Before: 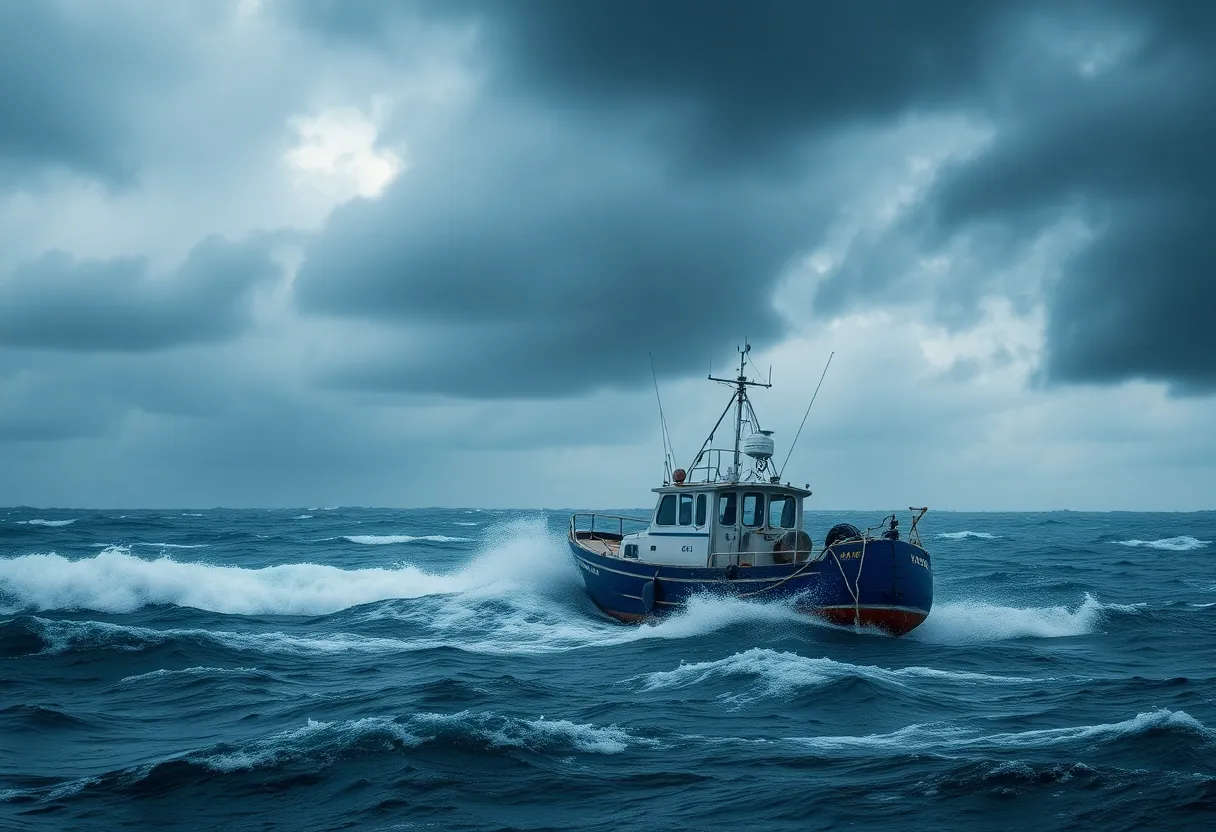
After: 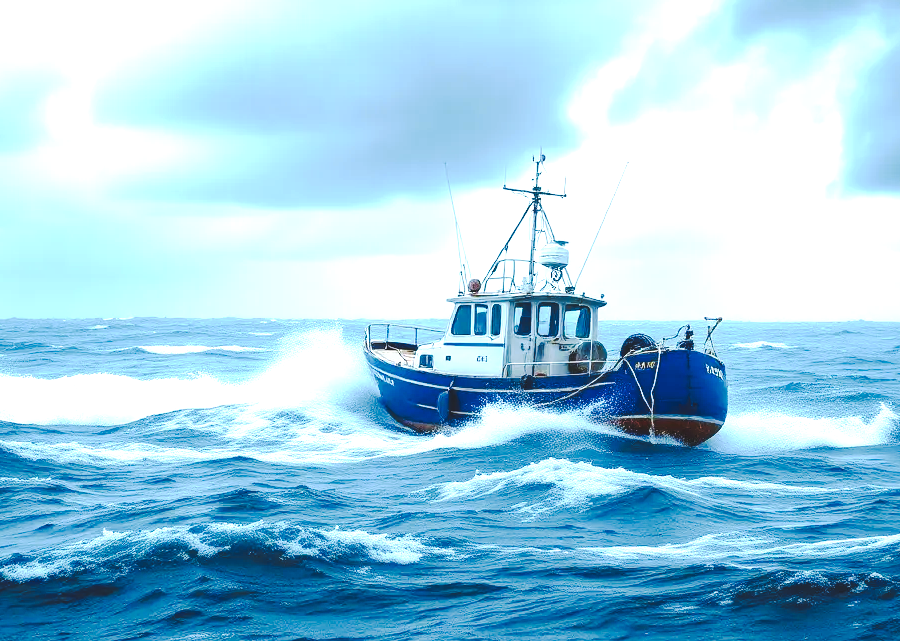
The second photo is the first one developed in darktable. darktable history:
tone curve: curves: ch0 [(0, 0) (0.003, 0.108) (0.011, 0.112) (0.025, 0.117) (0.044, 0.126) (0.069, 0.133) (0.1, 0.146) (0.136, 0.158) (0.177, 0.178) (0.224, 0.212) (0.277, 0.256) (0.335, 0.331) (0.399, 0.423) (0.468, 0.538) (0.543, 0.641) (0.623, 0.721) (0.709, 0.792) (0.801, 0.845) (0.898, 0.917) (1, 1)], preserve colors none
exposure: black level correction 0, exposure 1.9 EV, compensate highlight preservation false
crop: left 16.871%, top 22.857%, right 9.116%
color contrast: green-magenta contrast 0.8, blue-yellow contrast 1.1, unbound 0
